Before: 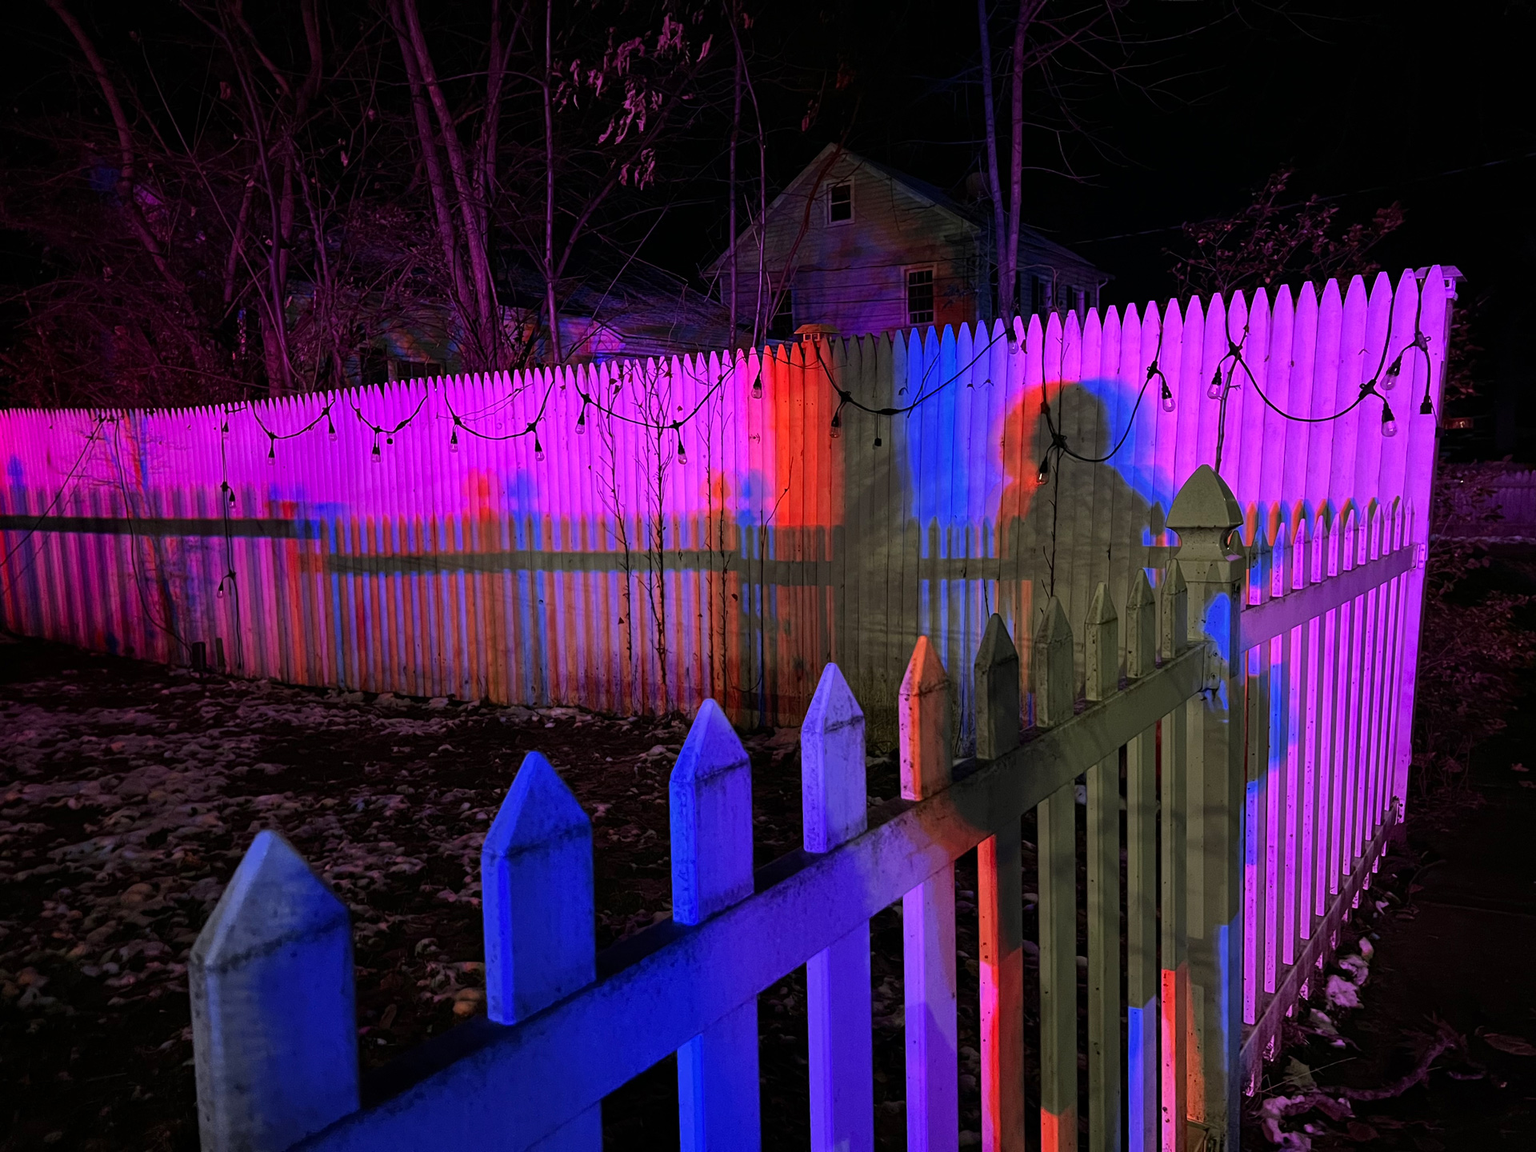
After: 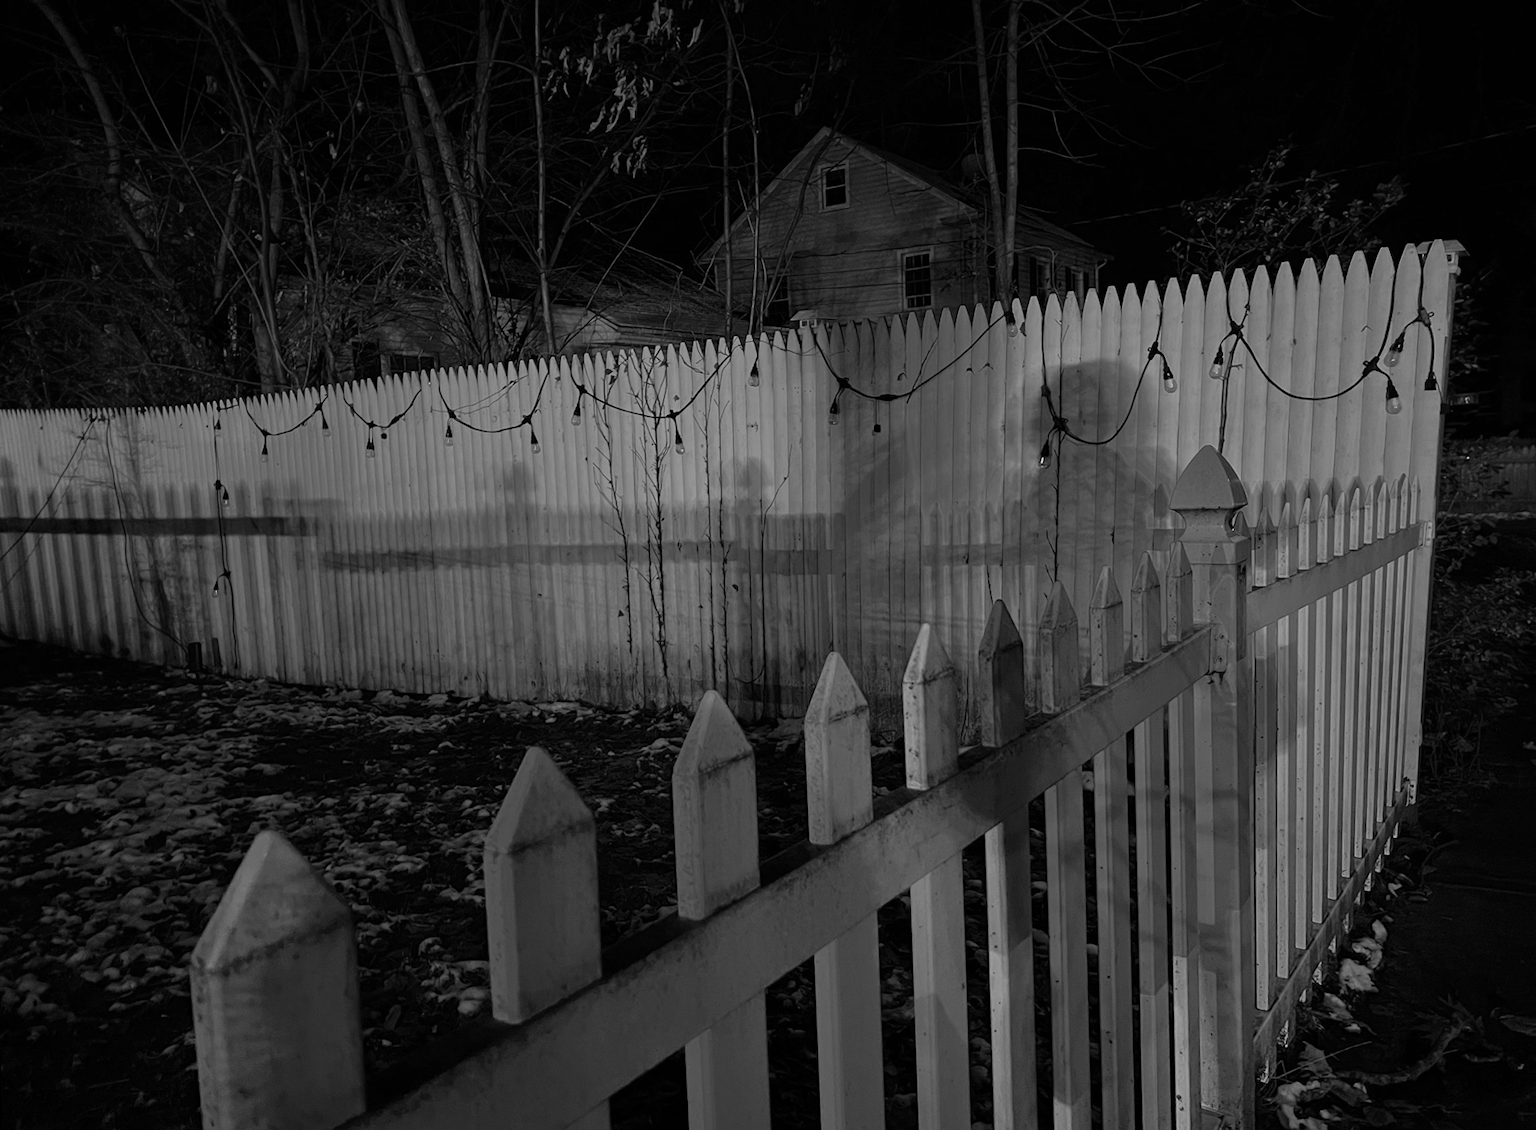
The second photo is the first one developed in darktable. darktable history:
rotate and perspective: rotation -1°, crop left 0.011, crop right 0.989, crop top 0.025, crop bottom 0.975
monochrome: on, module defaults
rgb curve: curves: ch0 [(0, 0) (0.053, 0.068) (0.122, 0.128) (1, 1)]
white balance: emerald 1
